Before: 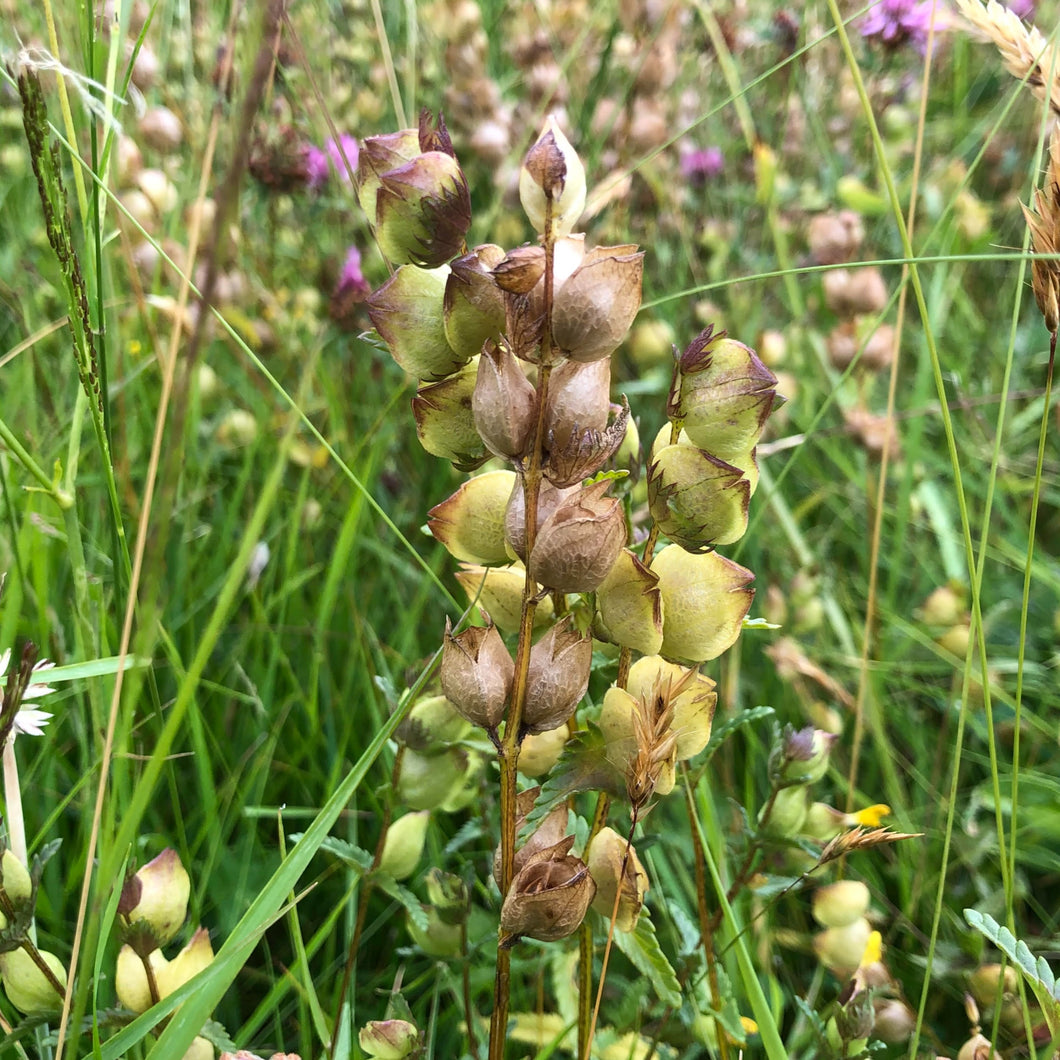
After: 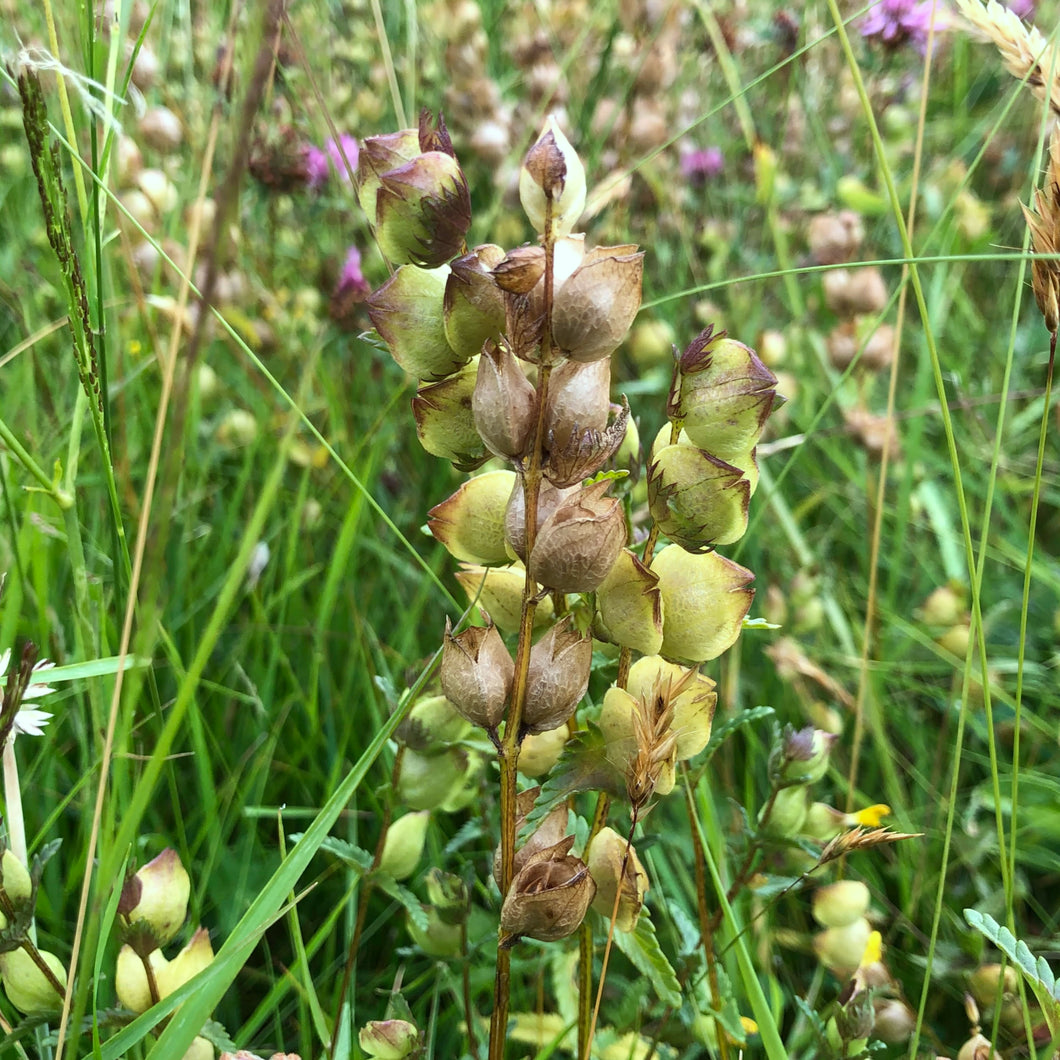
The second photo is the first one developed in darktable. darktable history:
color correction: highlights a* -6.56, highlights b* 0.432
